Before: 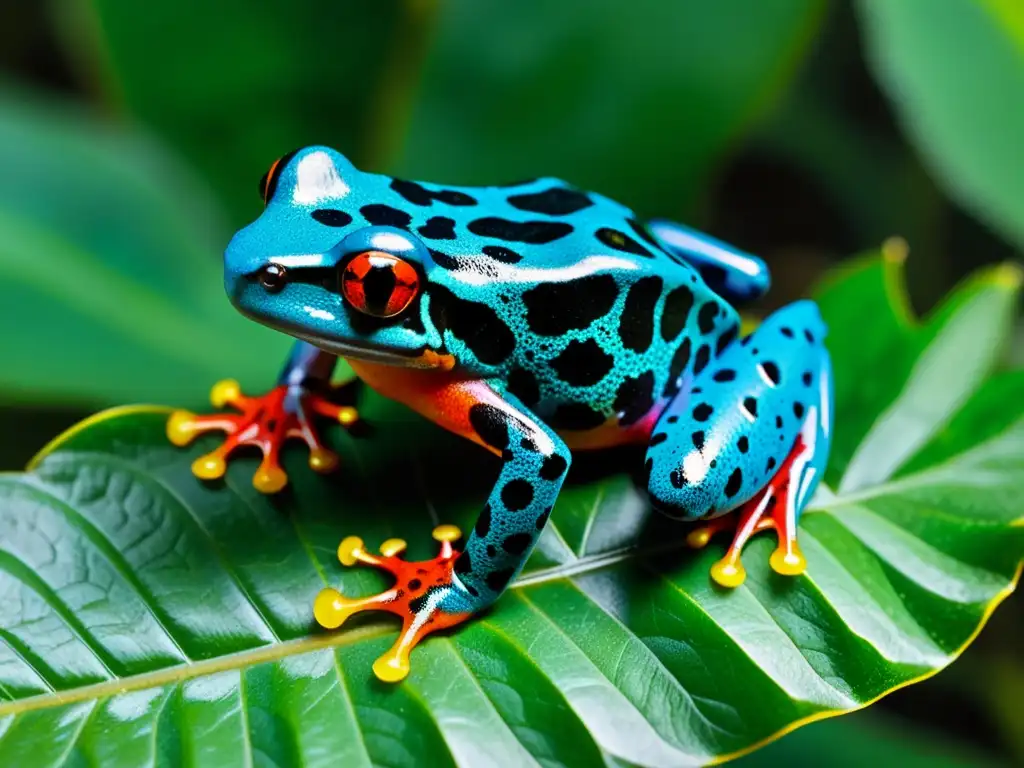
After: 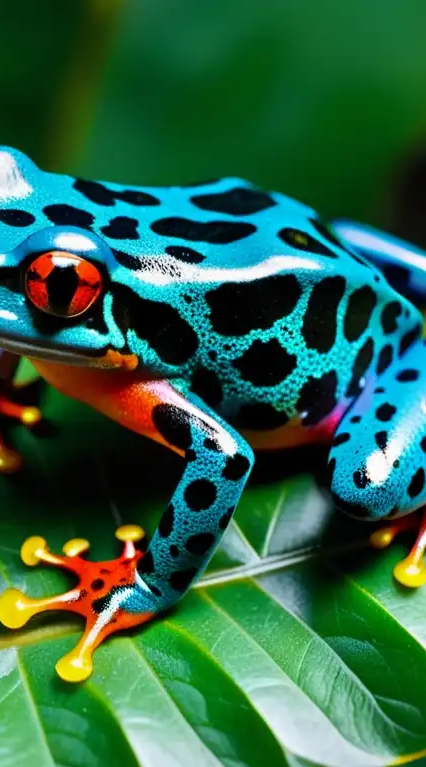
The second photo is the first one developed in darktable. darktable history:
crop: left 30.987%, right 27.333%
